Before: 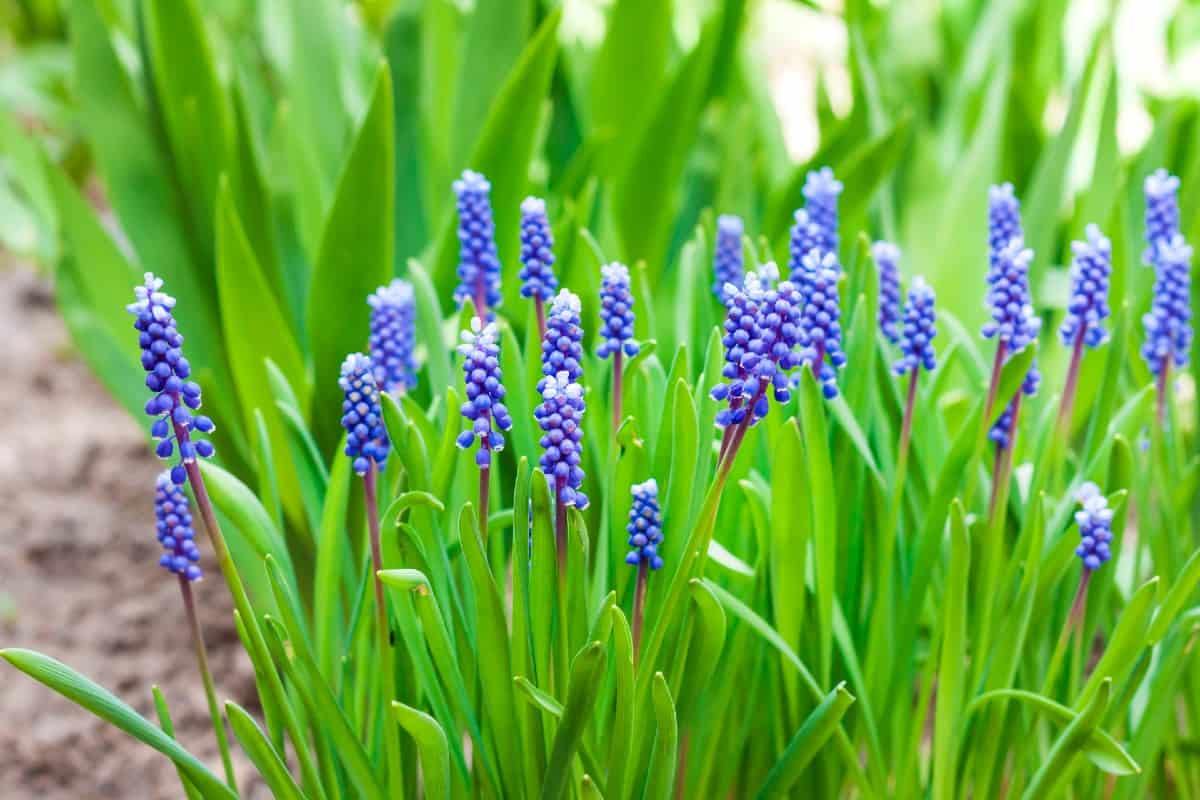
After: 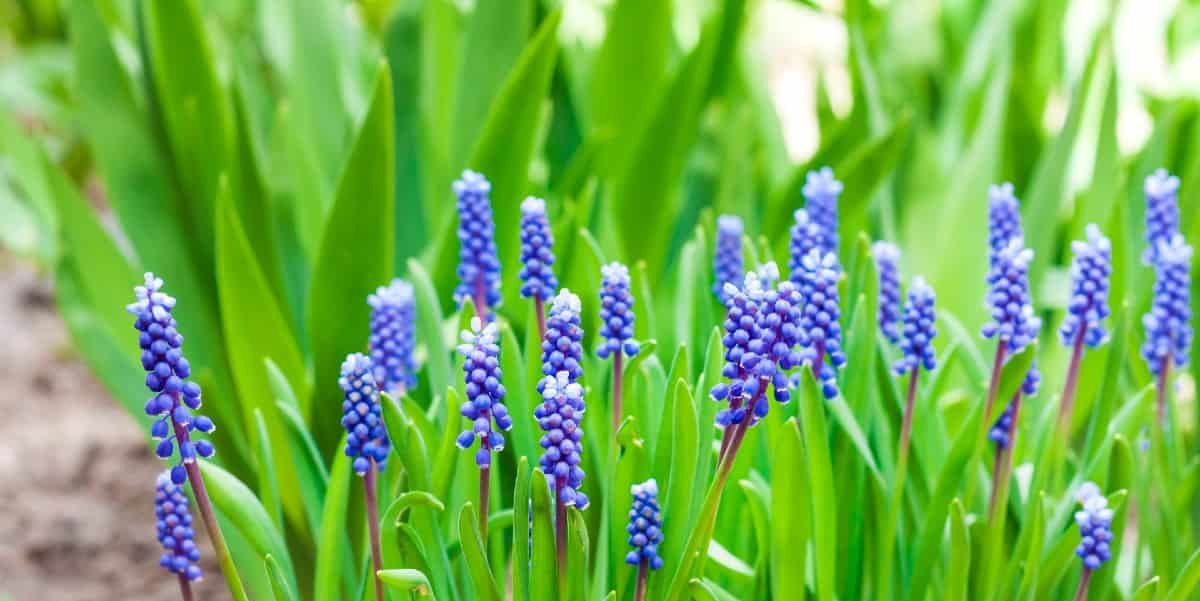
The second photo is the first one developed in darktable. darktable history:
crop: bottom 24.772%
